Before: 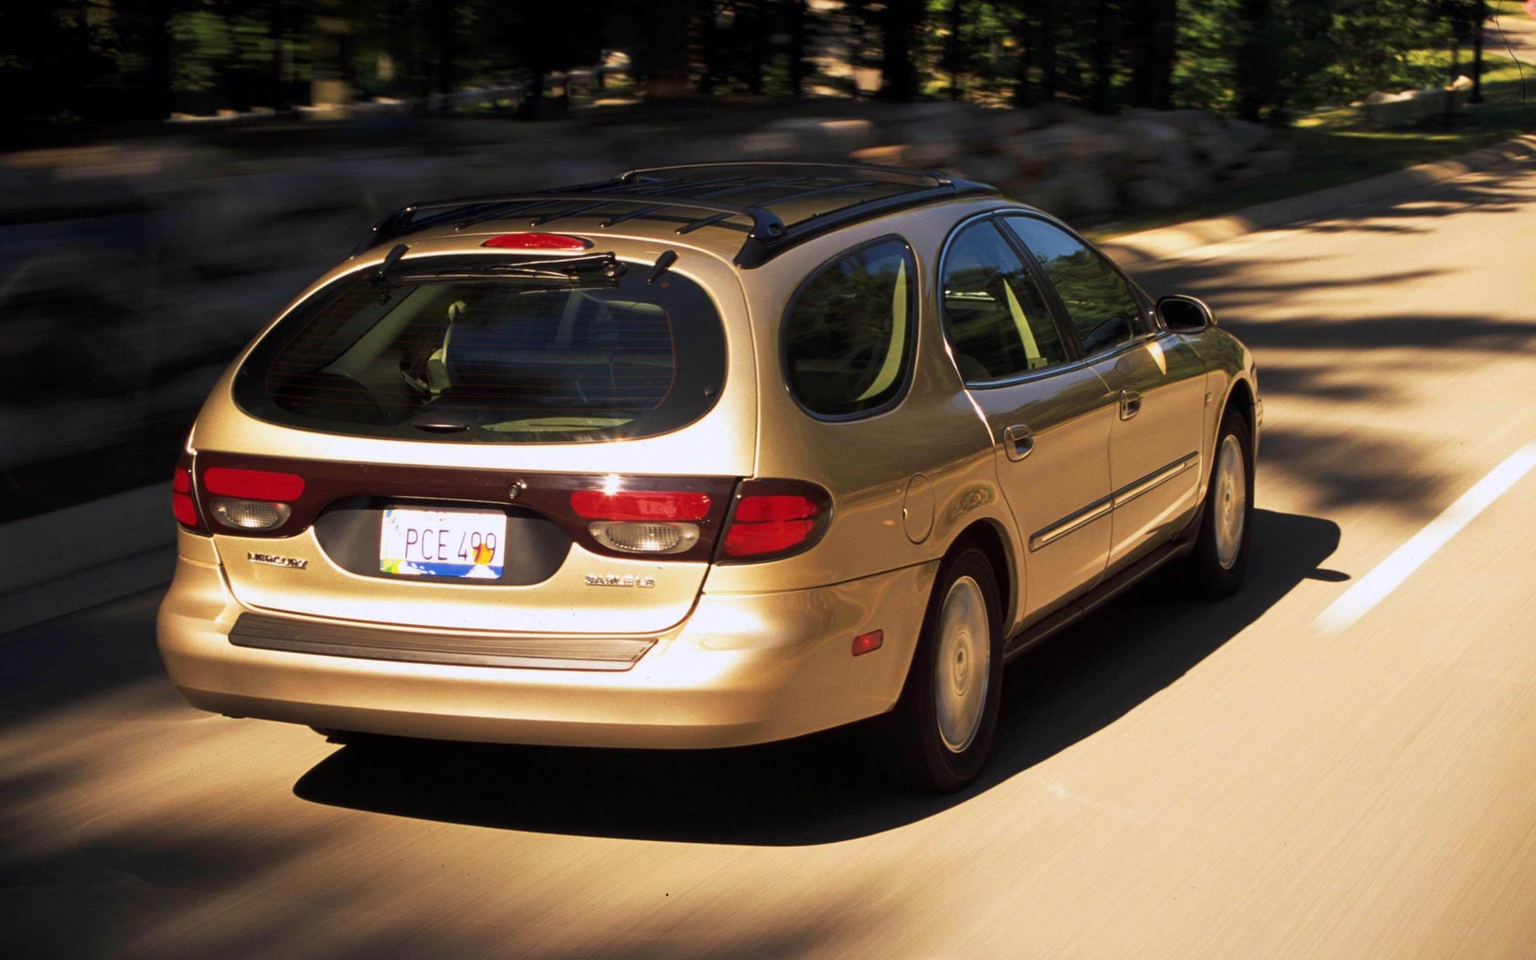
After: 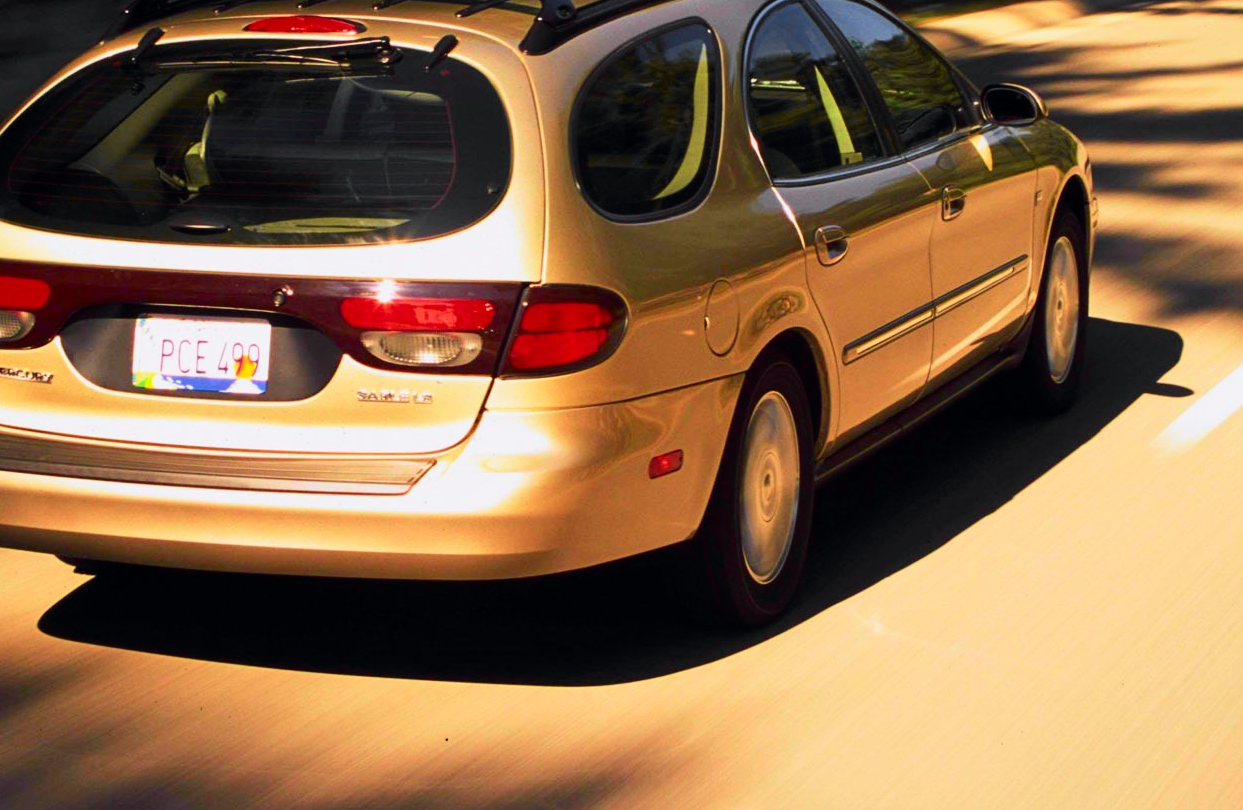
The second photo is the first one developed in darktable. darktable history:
tone curve: curves: ch0 [(0, 0) (0.071, 0.047) (0.266, 0.26) (0.491, 0.552) (0.753, 0.818) (1, 0.983)]; ch1 [(0, 0) (0.346, 0.307) (0.408, 0.369) (0.463, 0.443) (0.482, 0.493) (0.502, 0.5) (0.517, 0.518) (0.546, 0.576) (0.588, 0.643) (0.651, 0.709) (1, 1)]; ch2 [(0, 0) (0.346, 0.34) (0.434, 0.46) (0.485, 0.494) (0.5, 0.494) (0.517, 0.503) (0.535, 0.545) (0.583, 0.624) (0.625, 0.678) (1, 1)], color space Lab, independent channels, preserve colors none
crop: left 16.871%, top 22.857%, right 9.116%
